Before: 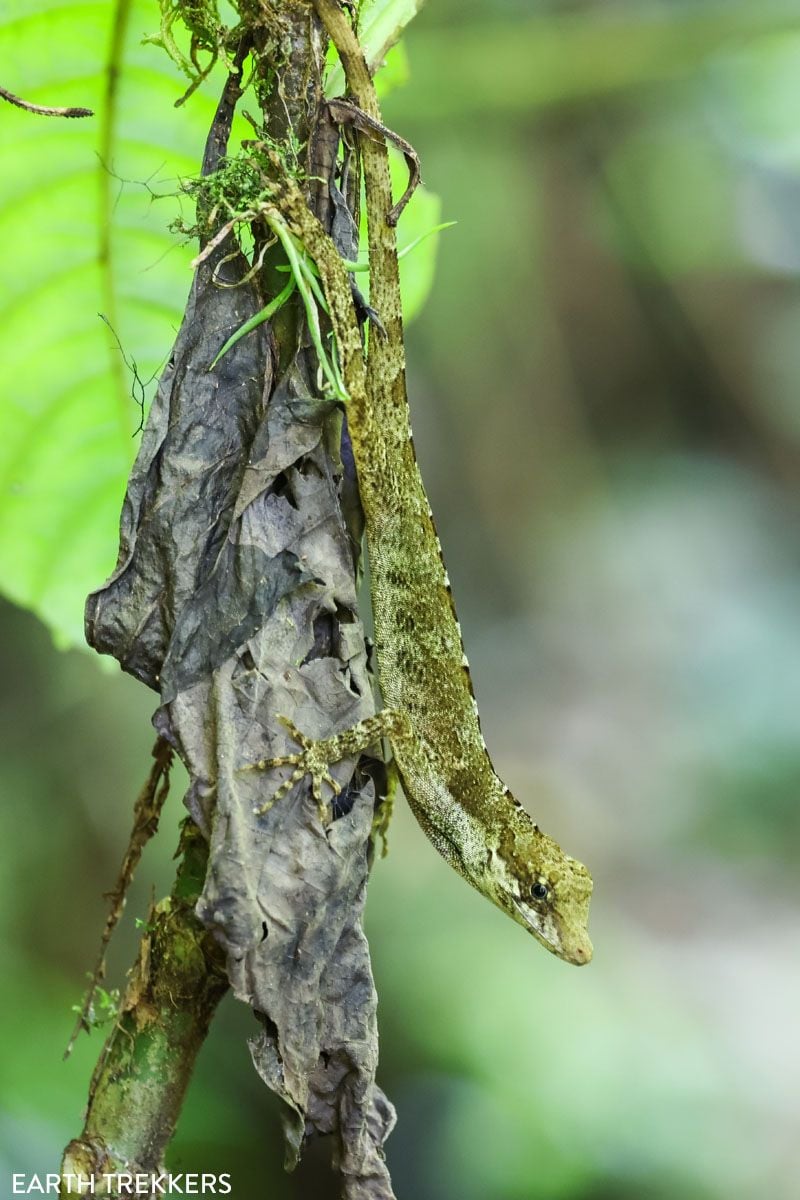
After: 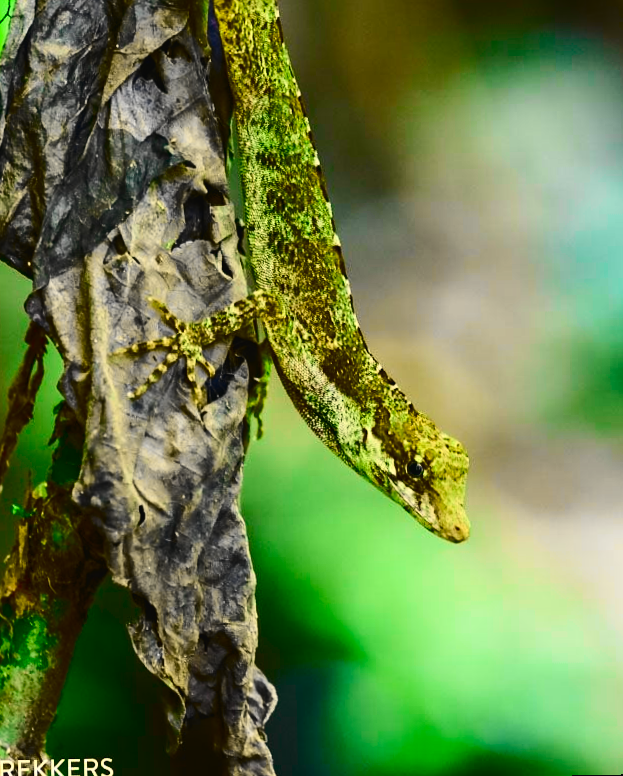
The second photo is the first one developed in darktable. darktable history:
crop and rotate: left 17.299%, top 35.115%, right 7.015%, bottom 1.024%
contrast brightness saturation: contrast 0.1, brightness -0.26, saturation 0.14
white balance: red 1.045, blue 0.932
rotate and perspective: rotation -1.17°, automatic cropping off
tone curve: curves: ch0 [(0, 0.023) (0.103, 0.087) (0.295, 0.297) (0.445, 0.531) (0.553, 0.665) (0.735, 0.843) (0.994, 1)]; ch1 [(0, 0) (0.427, 0.346) (0.456, 0.426) (0.484, 0.494) (0.509, 0.505) (0.535, 0.56) (0.581, 0.632) (0.646, 0.715) (1, 1)]; ch2 [(0, 0) (0.369, 0.388) (0.449, 0.431) (0.501, 0.495) (0.533, 0.518) (0.572, 0.612) (0.677, 0.752) (1, 1)], color space Lab, independent channels, preserve colors none
